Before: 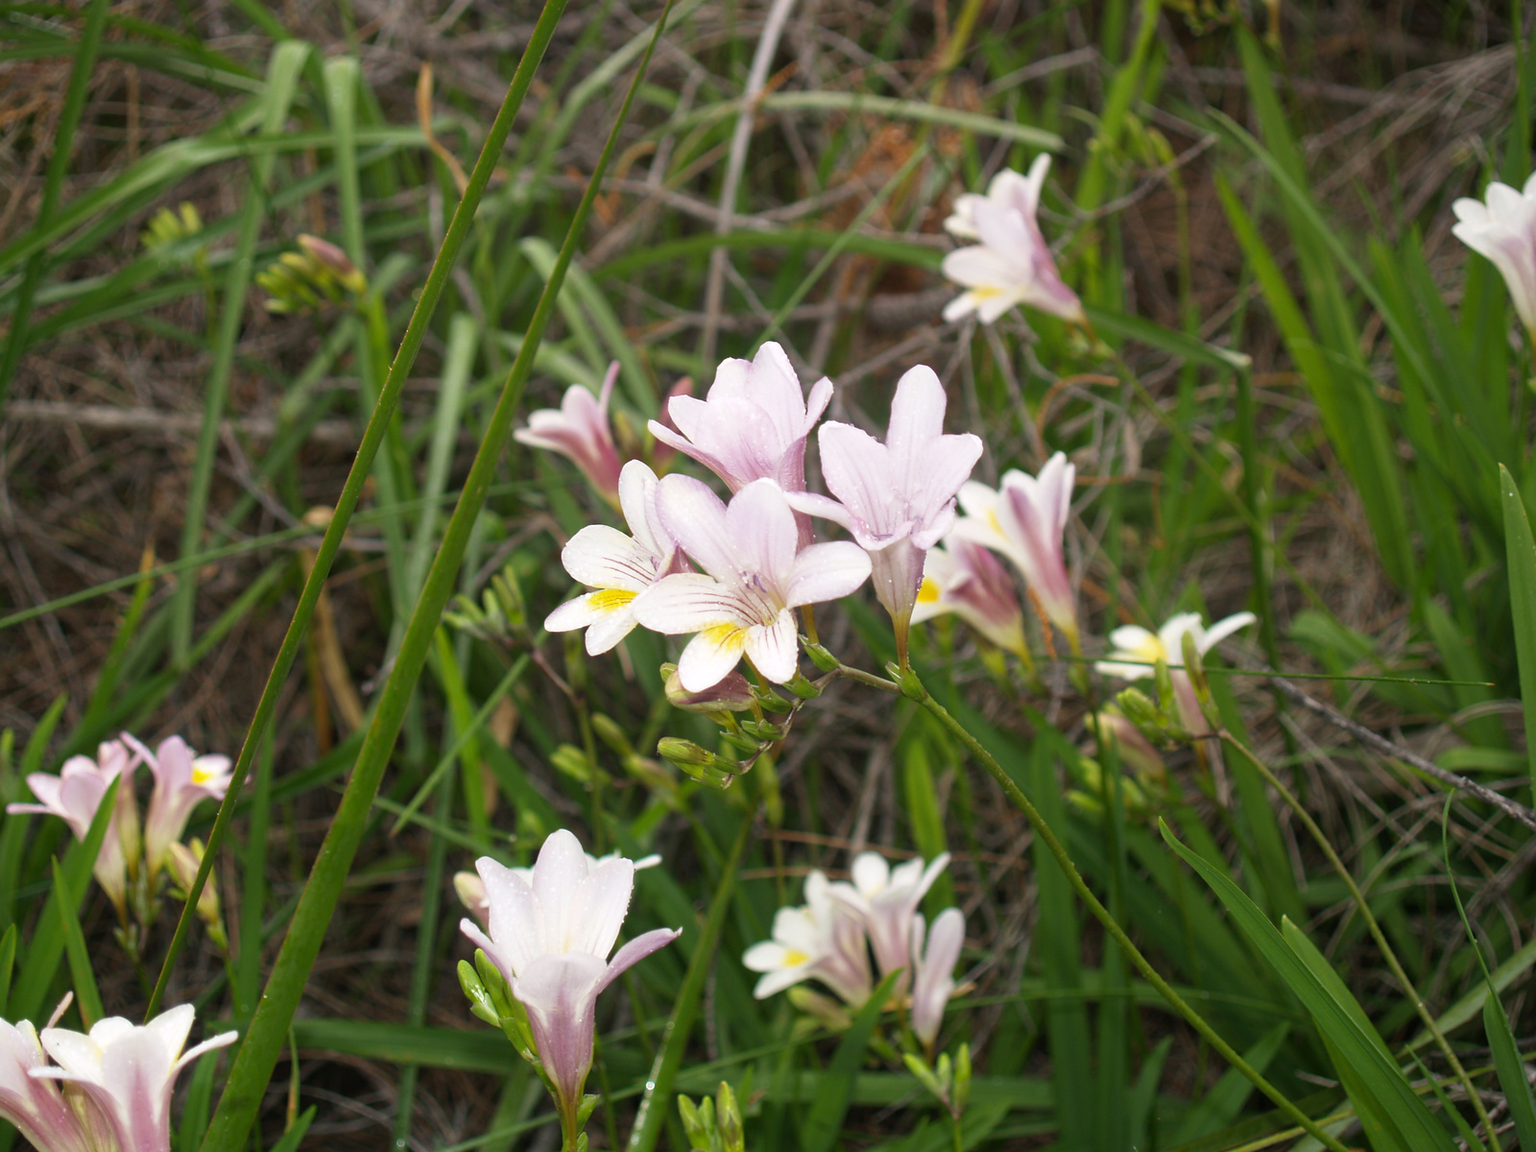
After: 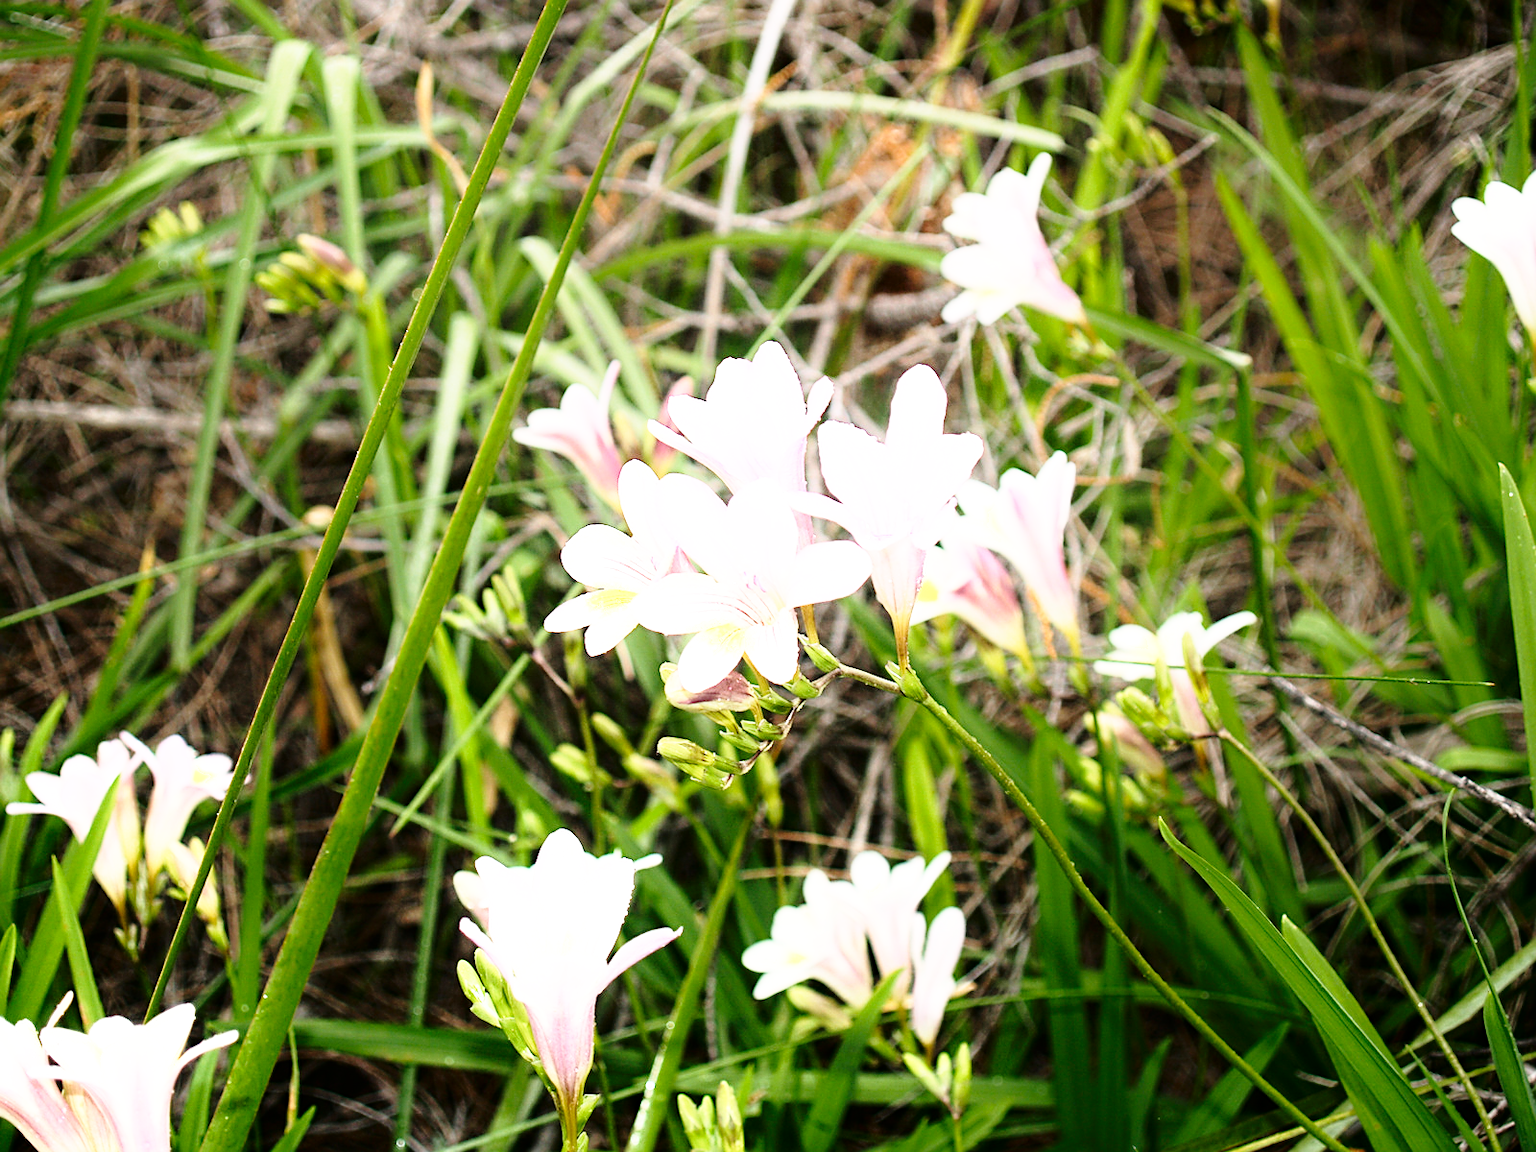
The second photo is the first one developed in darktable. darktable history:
shadows and highlights: shadows -60.77, white point adjustment -5.26, highlights 60.28
tone equalizer: -8 EV -1.09 EV, -7 EV -1.04 EV, -6 EV -0.88 EV, -5 EV -0.596 EV, -3 EV 0.601 EV, -2 EV 0.885 EV, -1 EV 0.993 EV, +0 EV 1.06 EV
base curve: curves: ch0 [(0, 0) (0.028, 0.03) (0.121, 0.232) (0.46, 0.748) (0.859, 0.968) (1, 1)], preserve colors none
sharpen: on, module defaults
